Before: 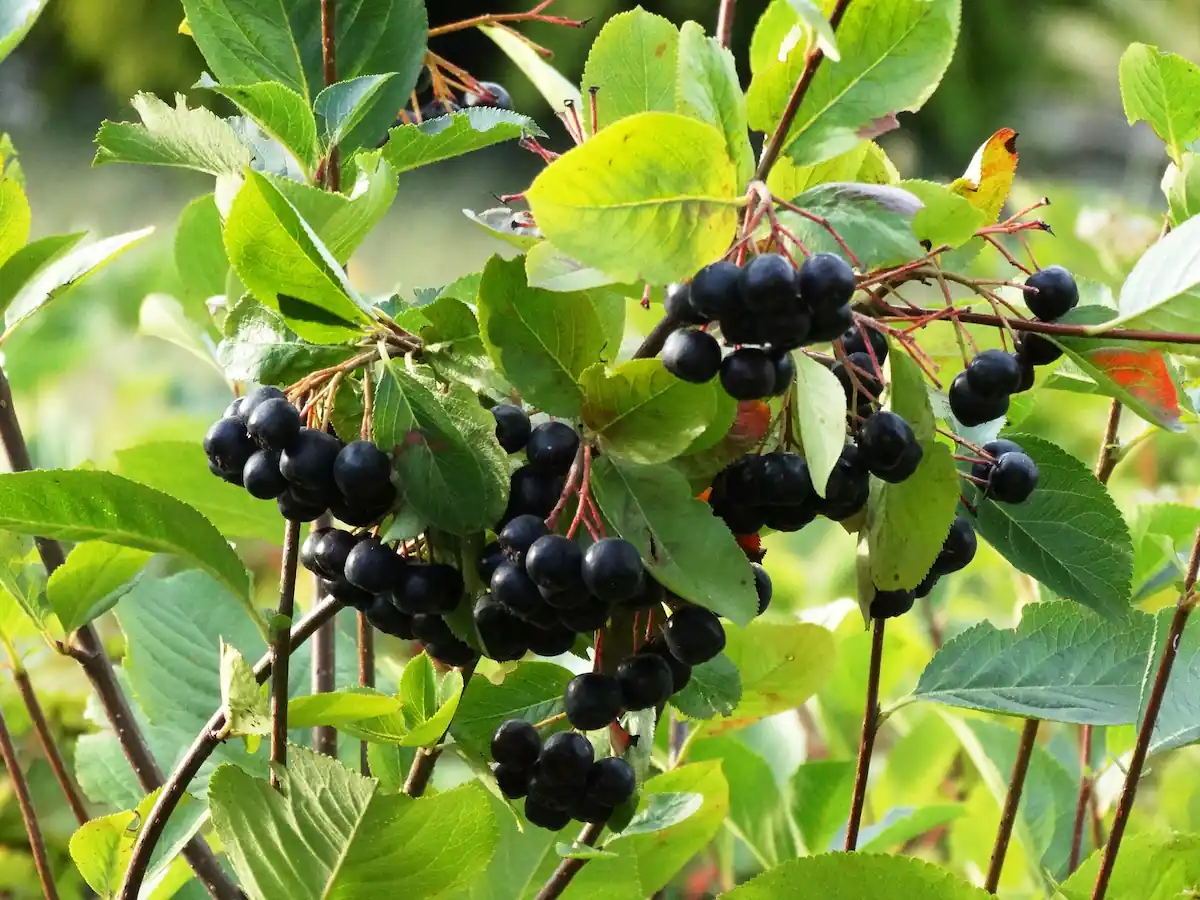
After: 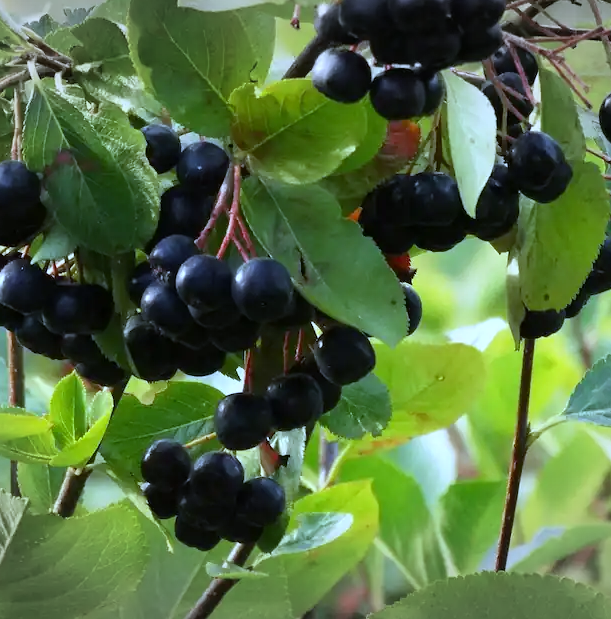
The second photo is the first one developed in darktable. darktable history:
white balance: red 0.871, blue 1.249
crop and rotate: left 29.237%, top 31.152%, right 19.807%
vignetting: fall-off start 100%, brightness -0.282, width/height ratio 1.31
